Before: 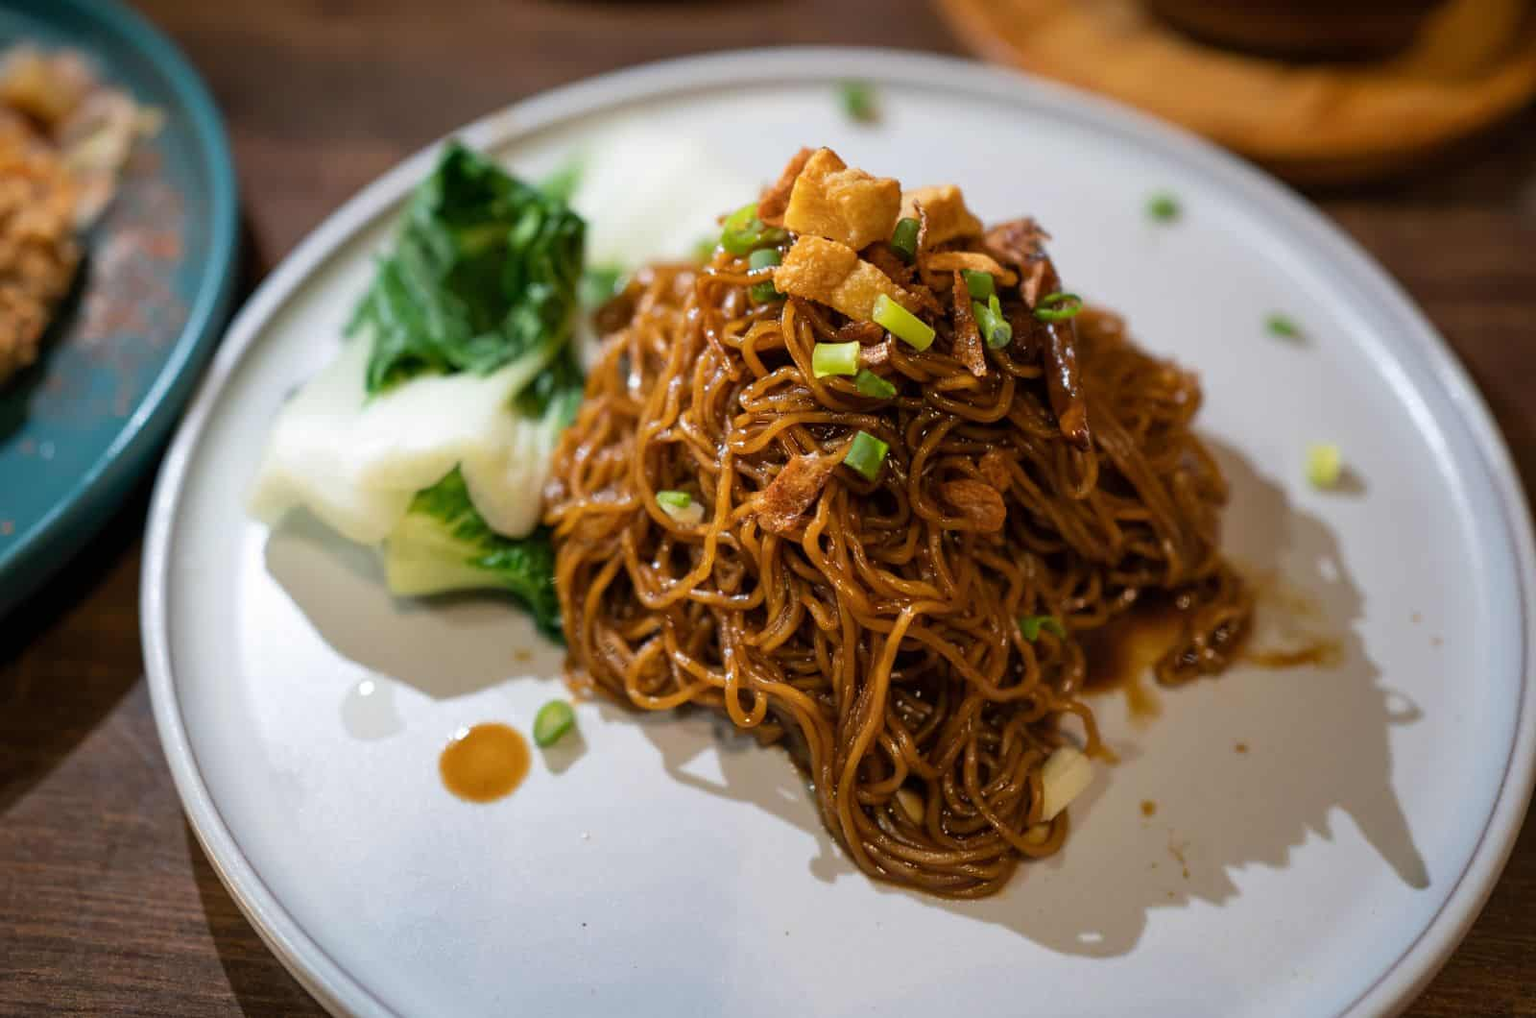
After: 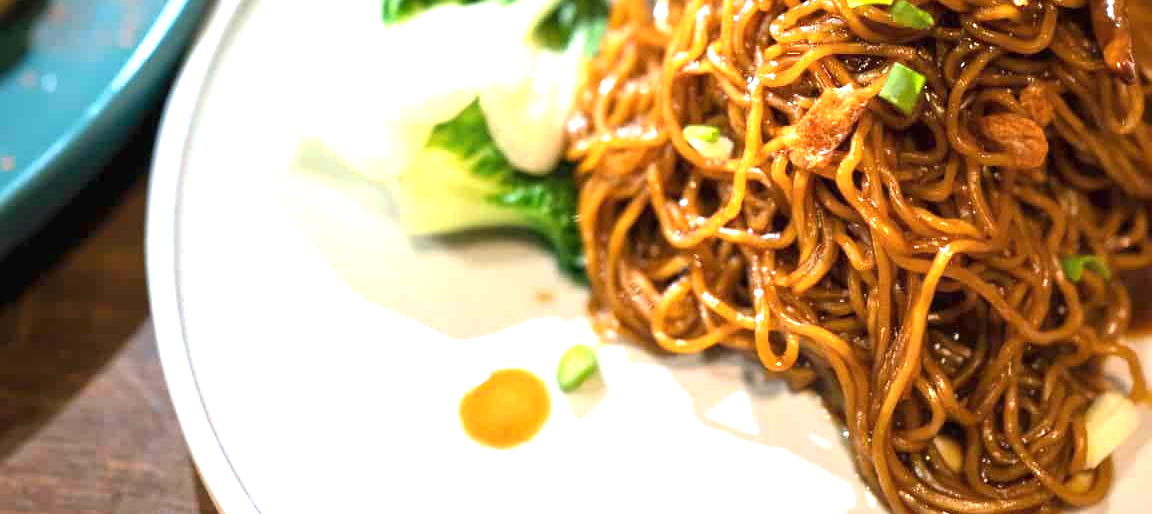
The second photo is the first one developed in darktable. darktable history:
exposure: black level correction 0, exposure 1.6 EV, compensate exposure bias true, compensate highlight preservation false
crop: top 36.498%, right 27.964%, bottom 14.995%
